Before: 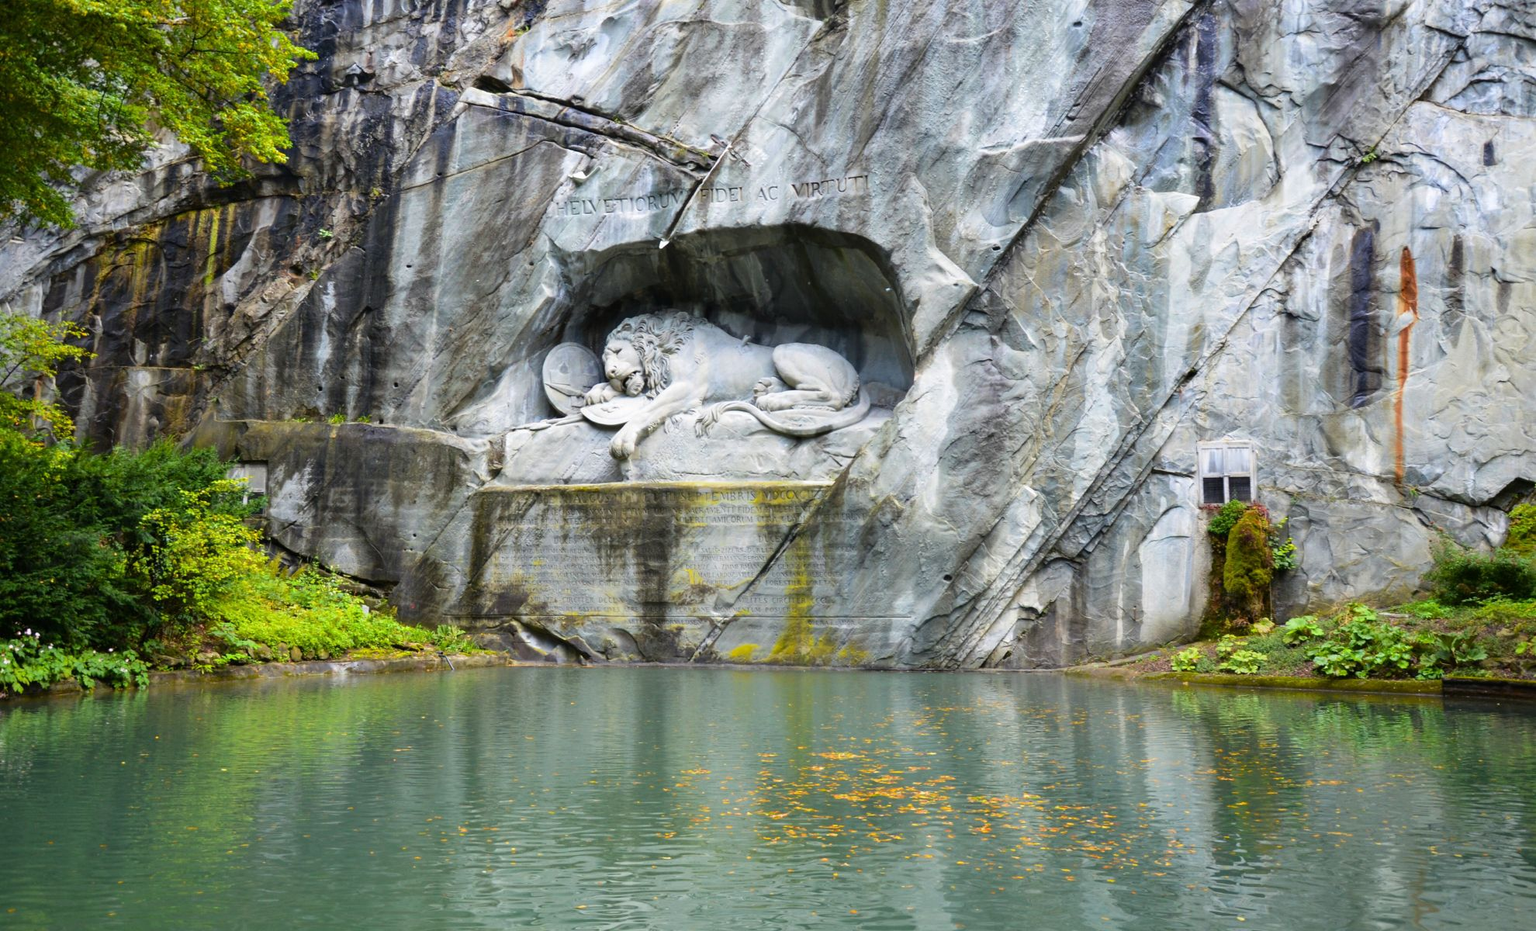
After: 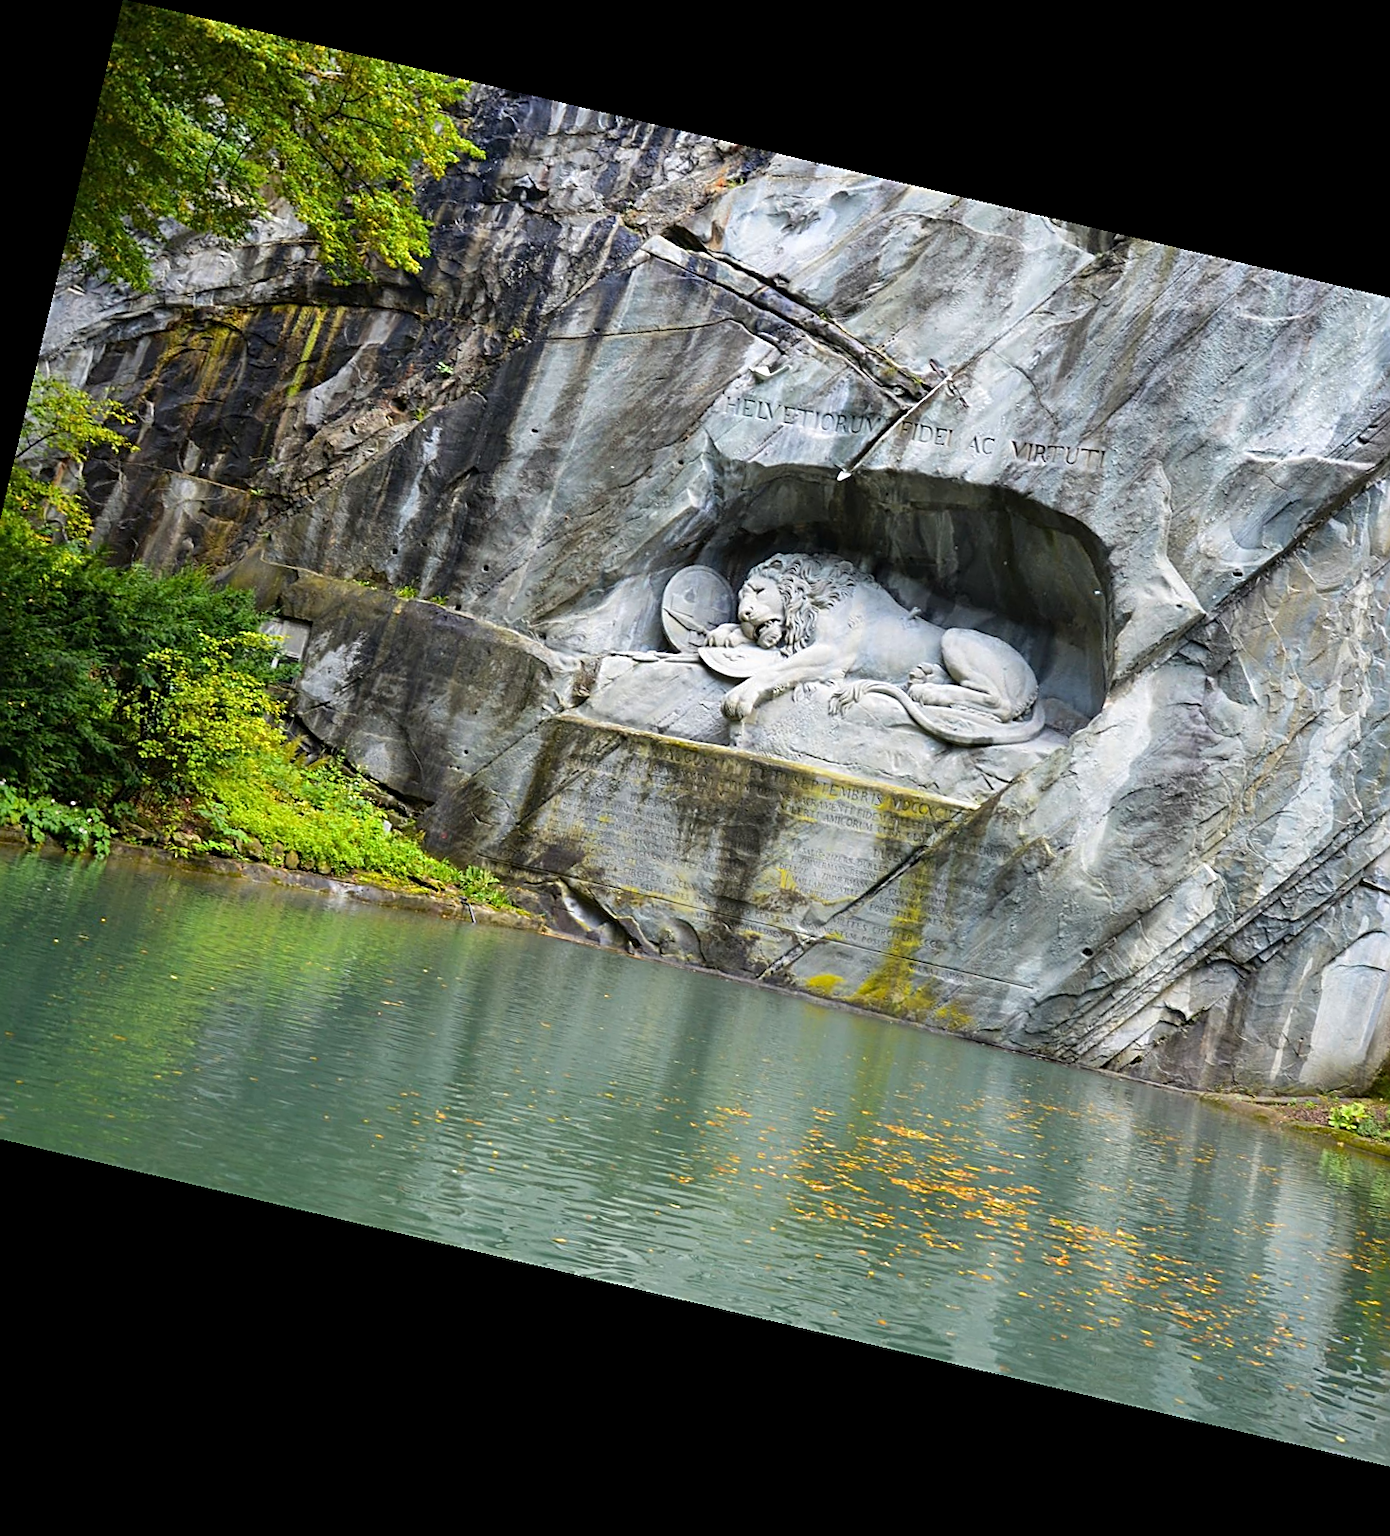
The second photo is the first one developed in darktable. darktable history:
shadows and highlights: shadows 4.1, highlights -17.6, soften with gaussian
rotate and perspective: rotation 13.27°, automatic cropping off
crop and rotate: left 6.617%, right 26.717%
sharpen: amount 0.75
